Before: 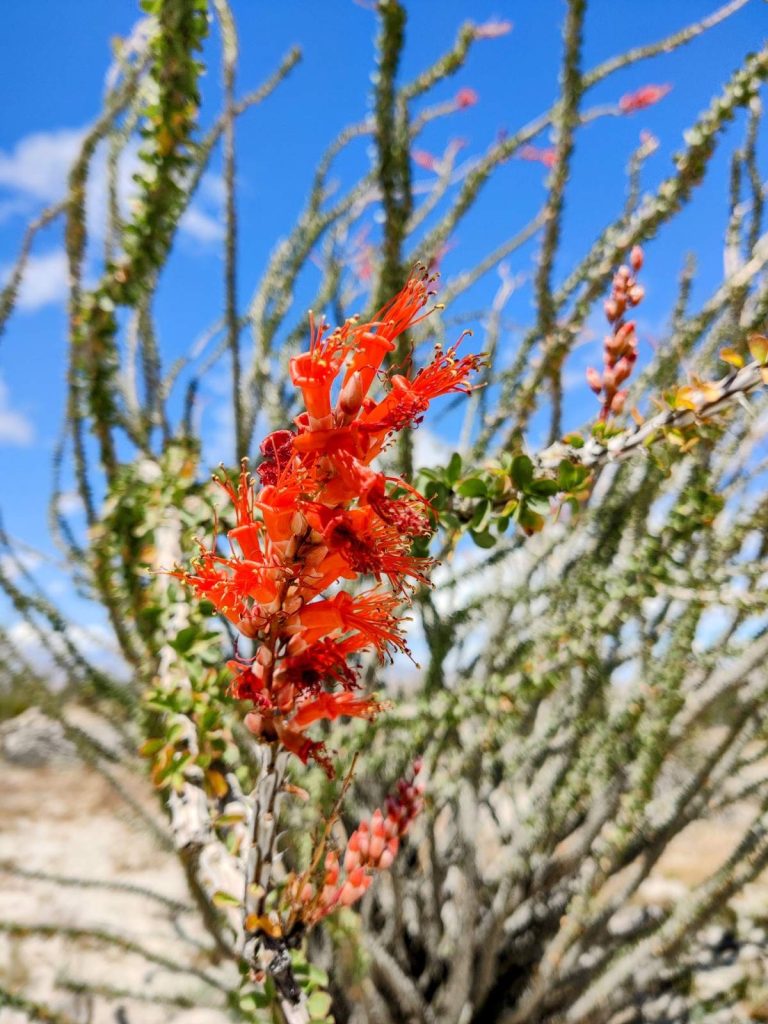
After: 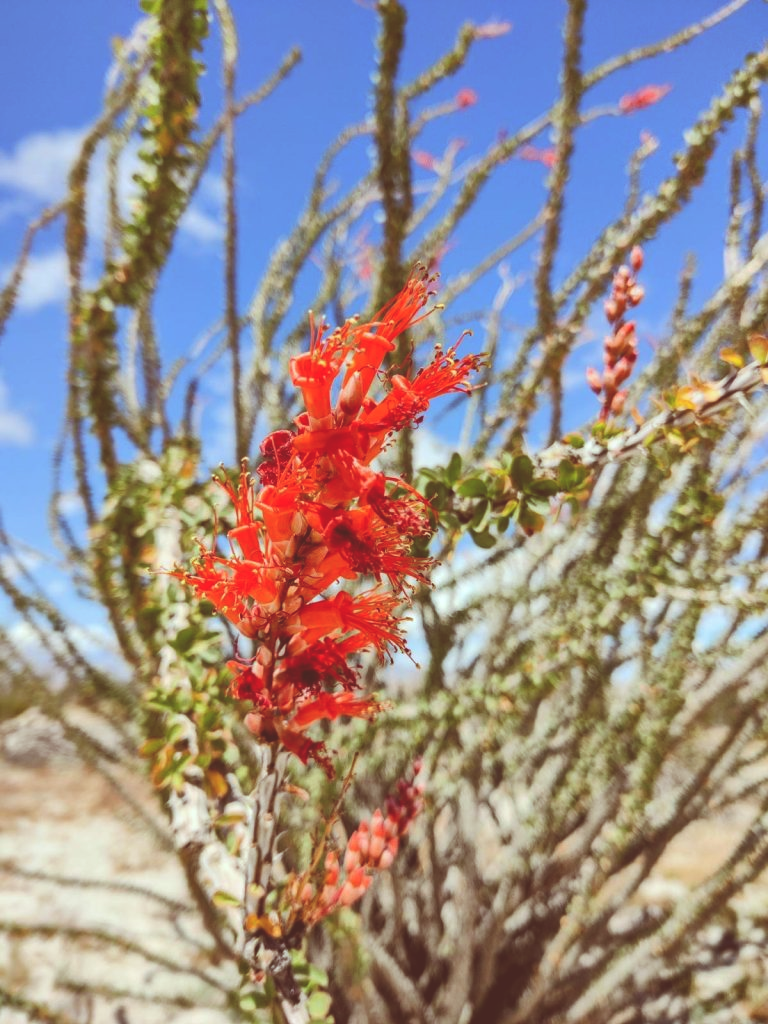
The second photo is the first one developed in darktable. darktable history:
exposure: black level correction -0.029, compensate highlight preservation false
color correction: highlights a* -7.14, highlights b* -0.168, shadows a* 20.26, shadows b* 11.9
